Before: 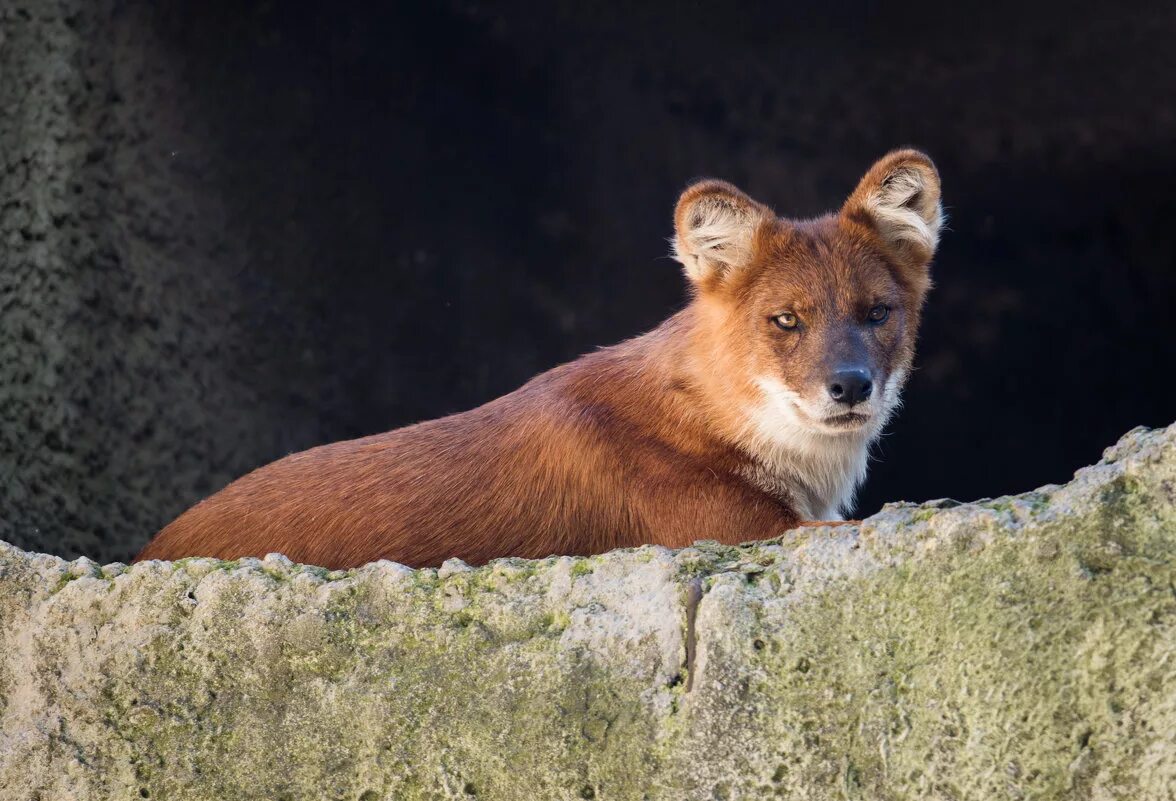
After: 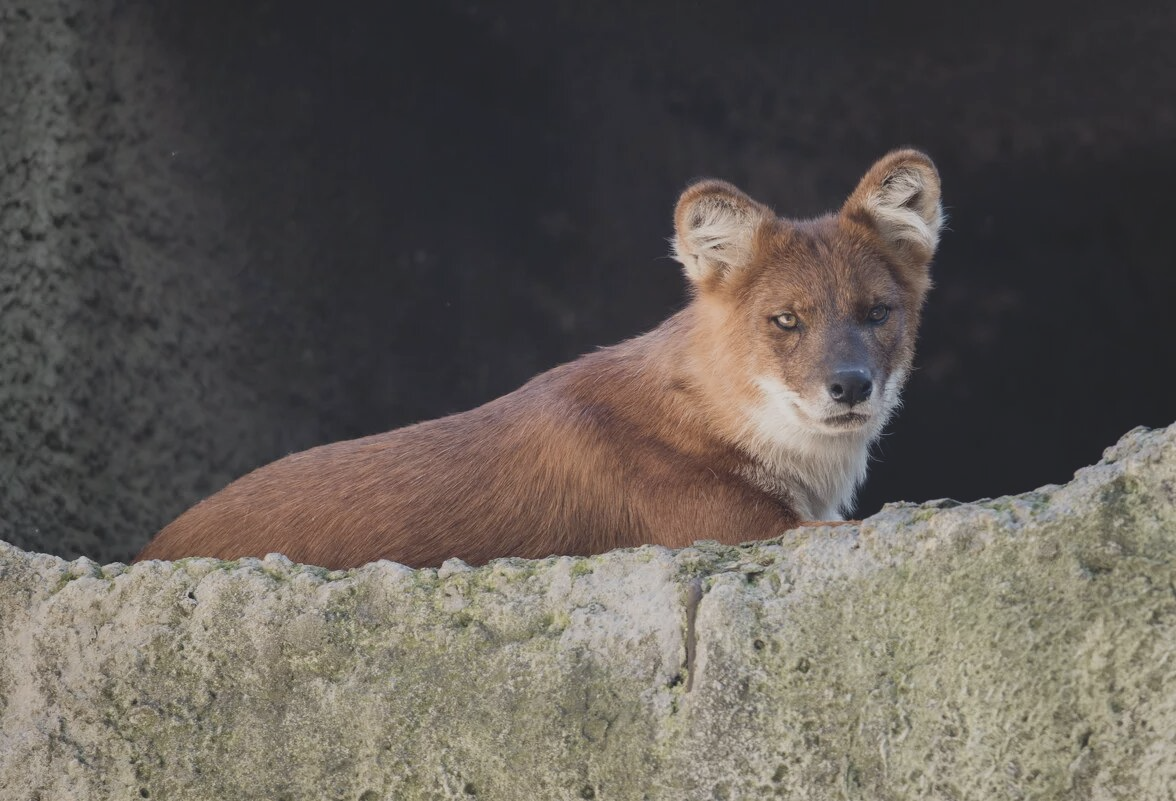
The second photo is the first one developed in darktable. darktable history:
contrast brightness saturation: contrast -0.264, saturation -0.44
